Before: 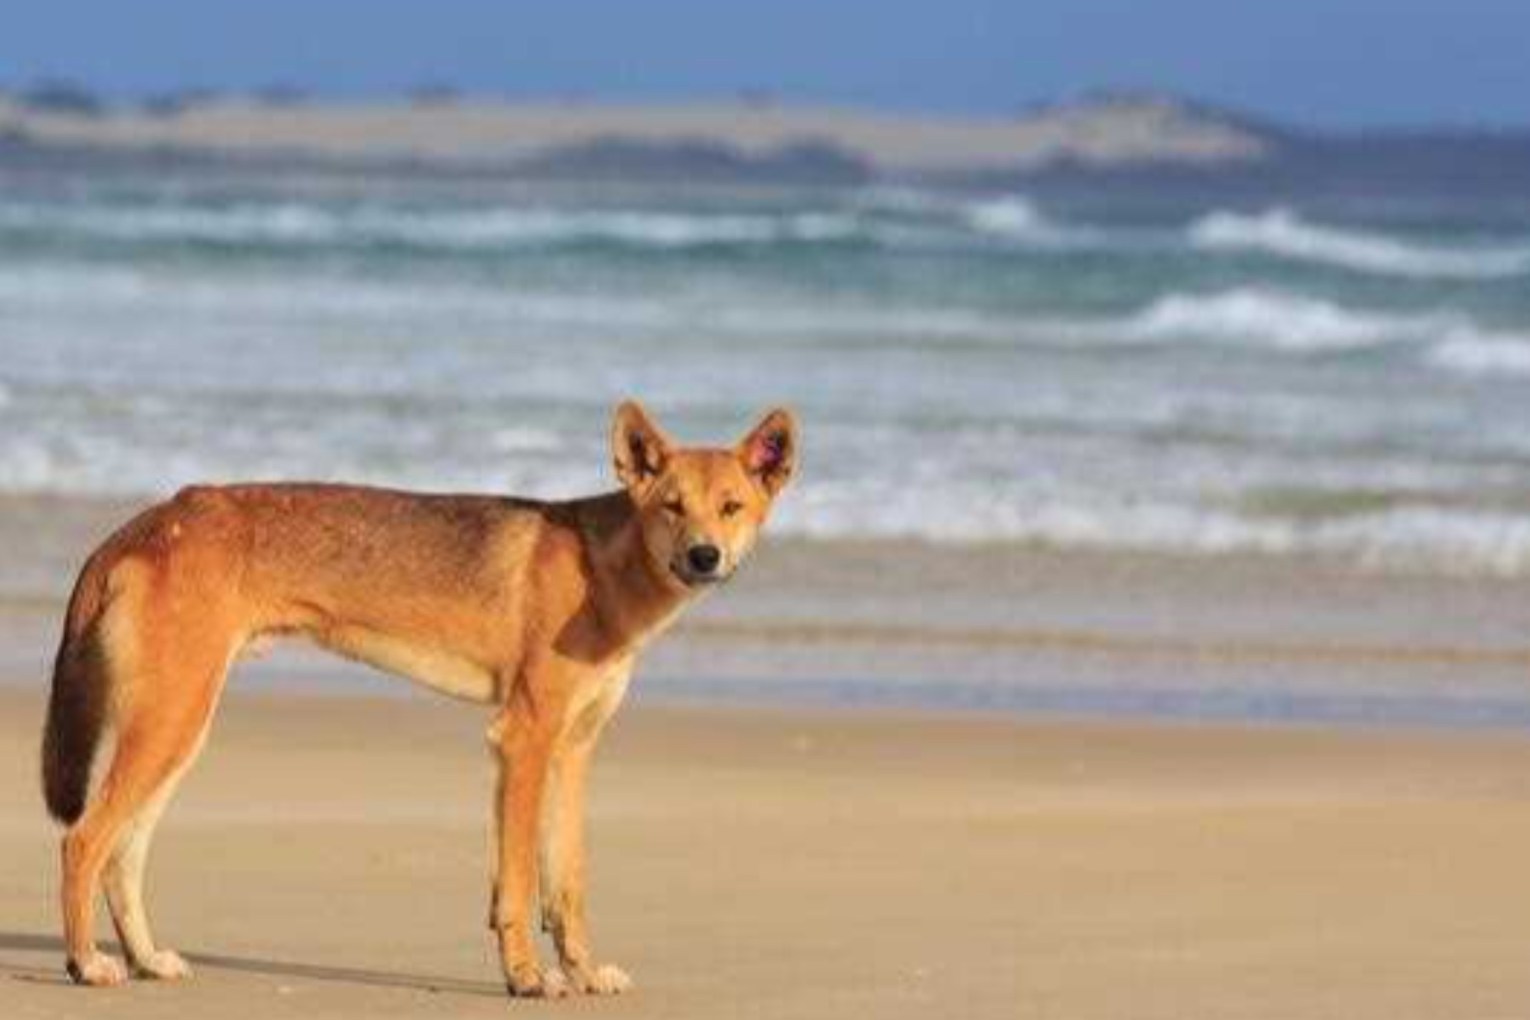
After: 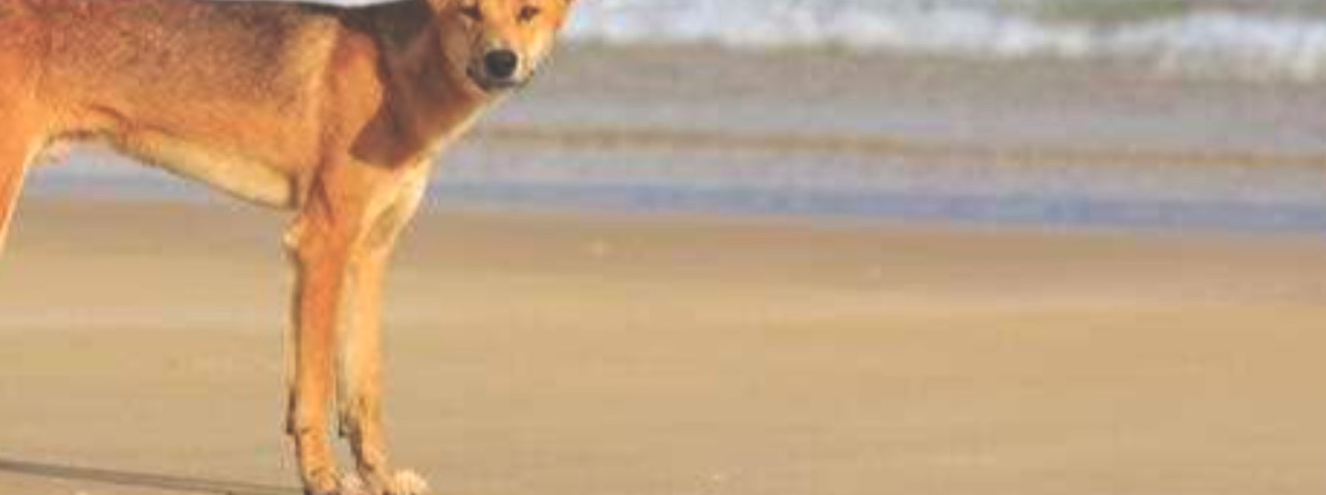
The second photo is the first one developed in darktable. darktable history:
haze removal: compatibility mode true, adaptive false
crop and rotate: left 13.272%, top 48.625%, bottom 2.773%
exposure: black level correction -0.04, exposure 0.064 EV, compensate exposure bias true, compensate highlight preservation false
